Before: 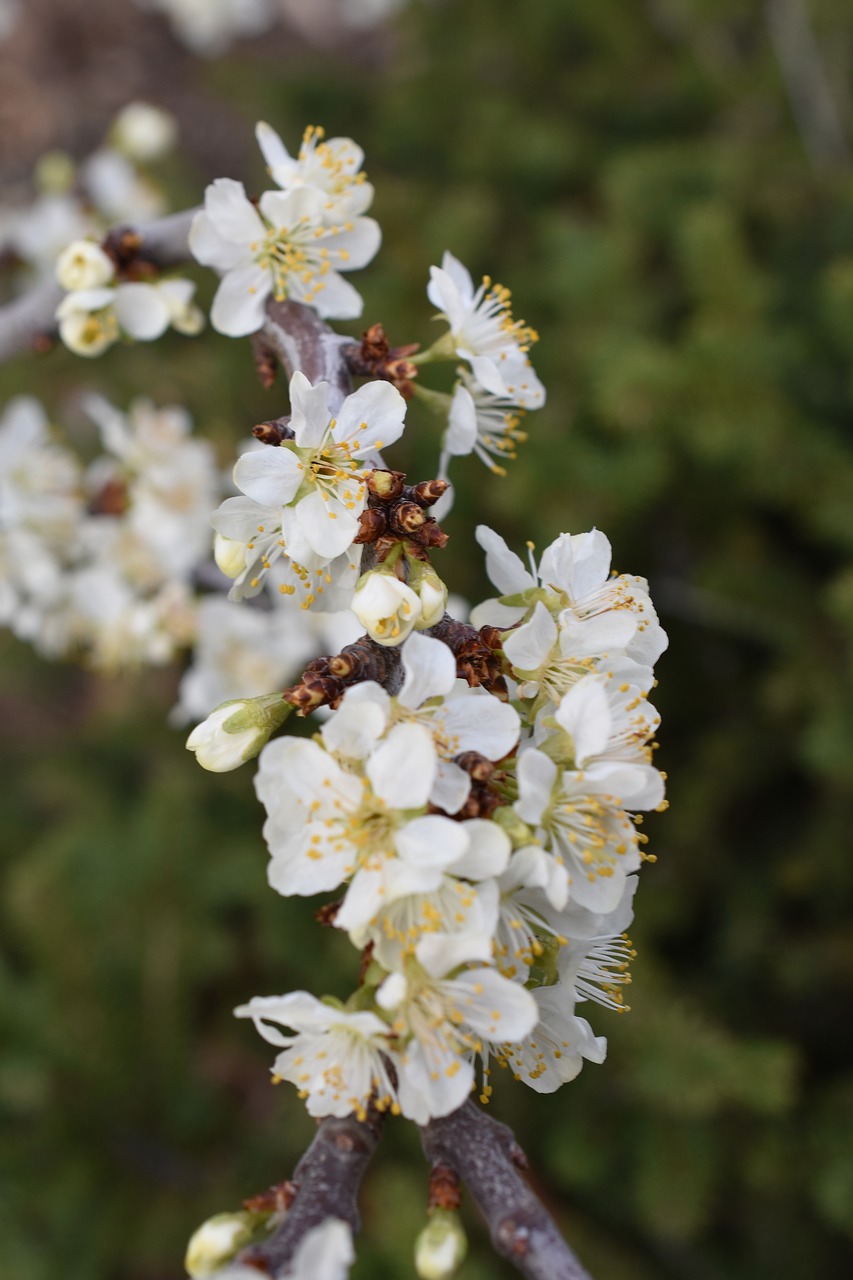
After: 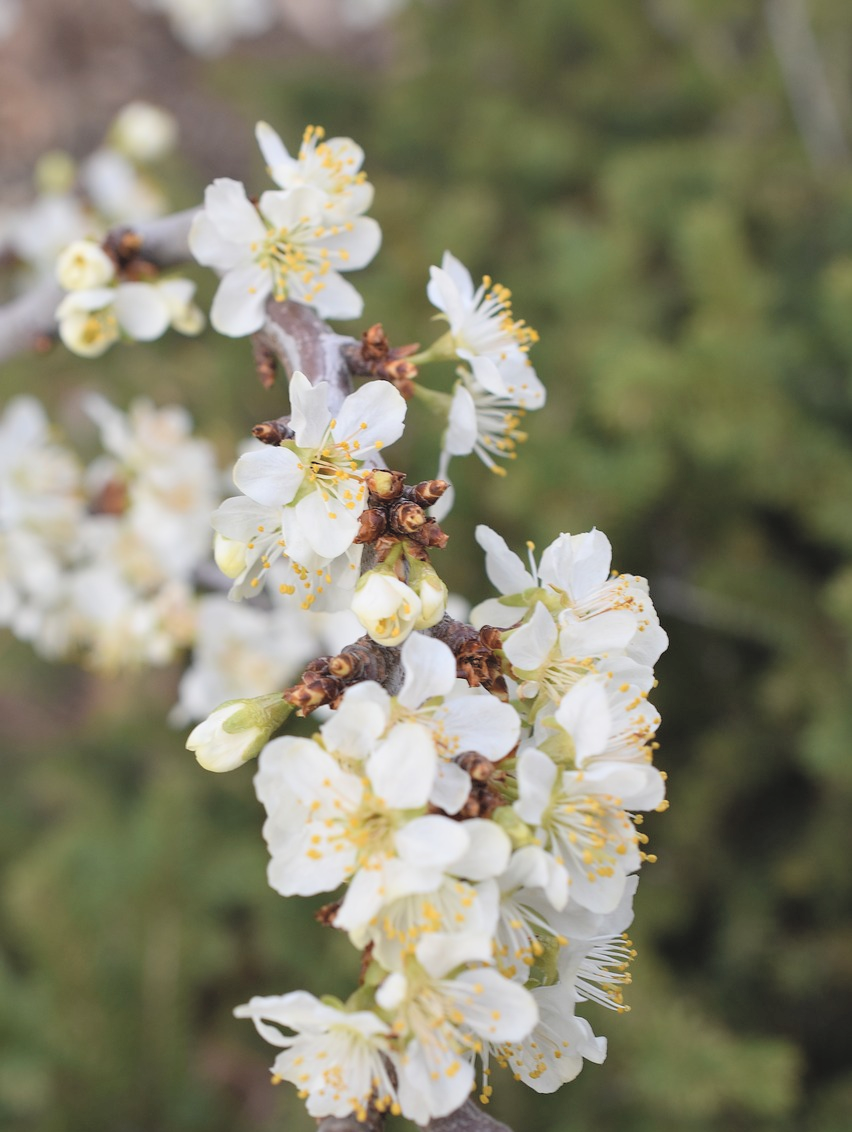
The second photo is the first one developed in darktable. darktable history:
crop and rotate: top 0%, bottom 11.49%
contrast brightness saturation: brightness 0.28
